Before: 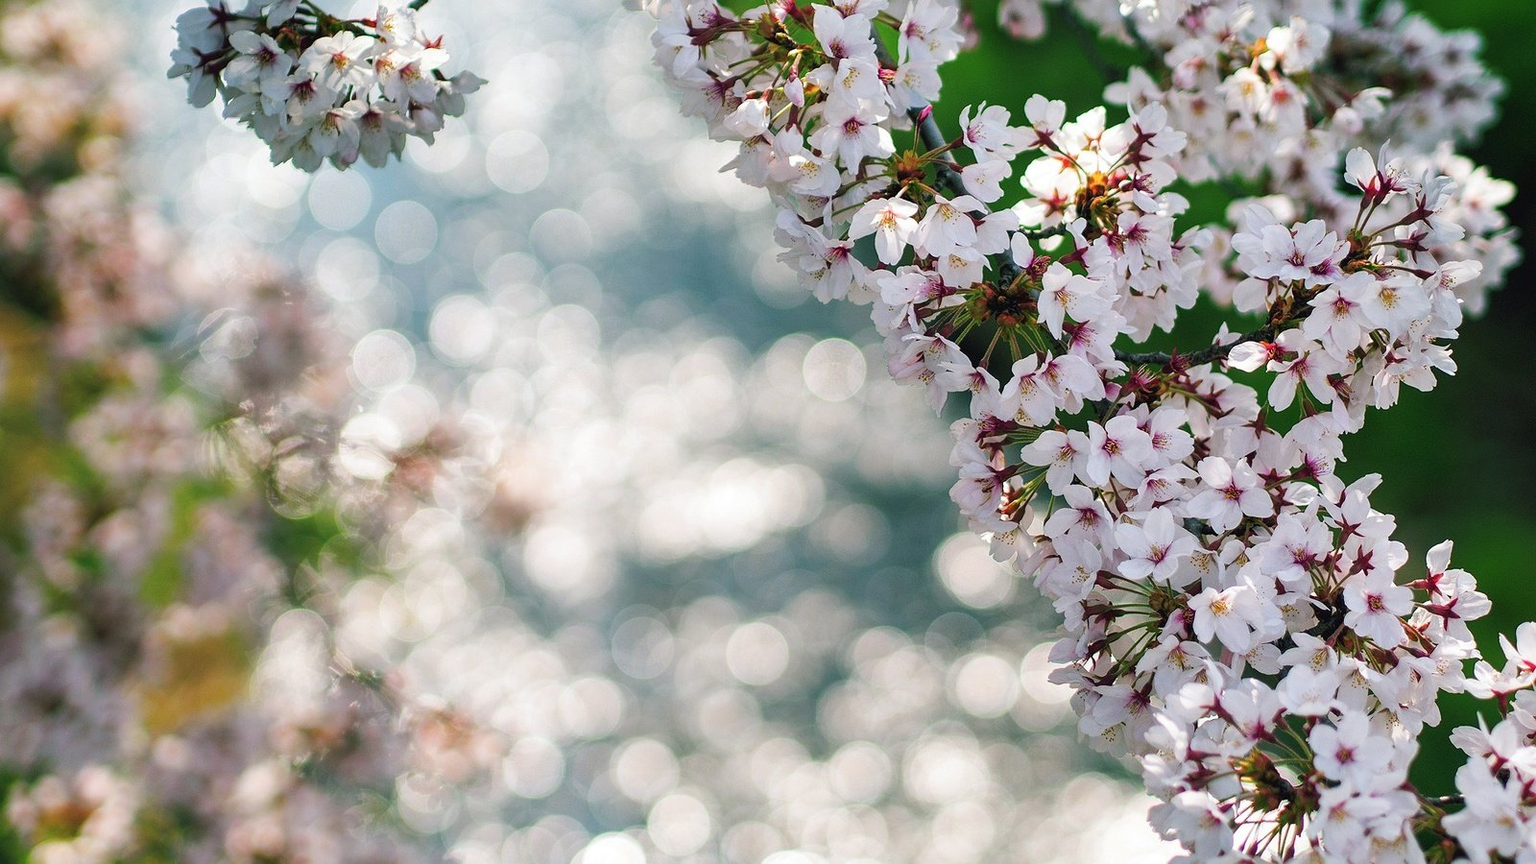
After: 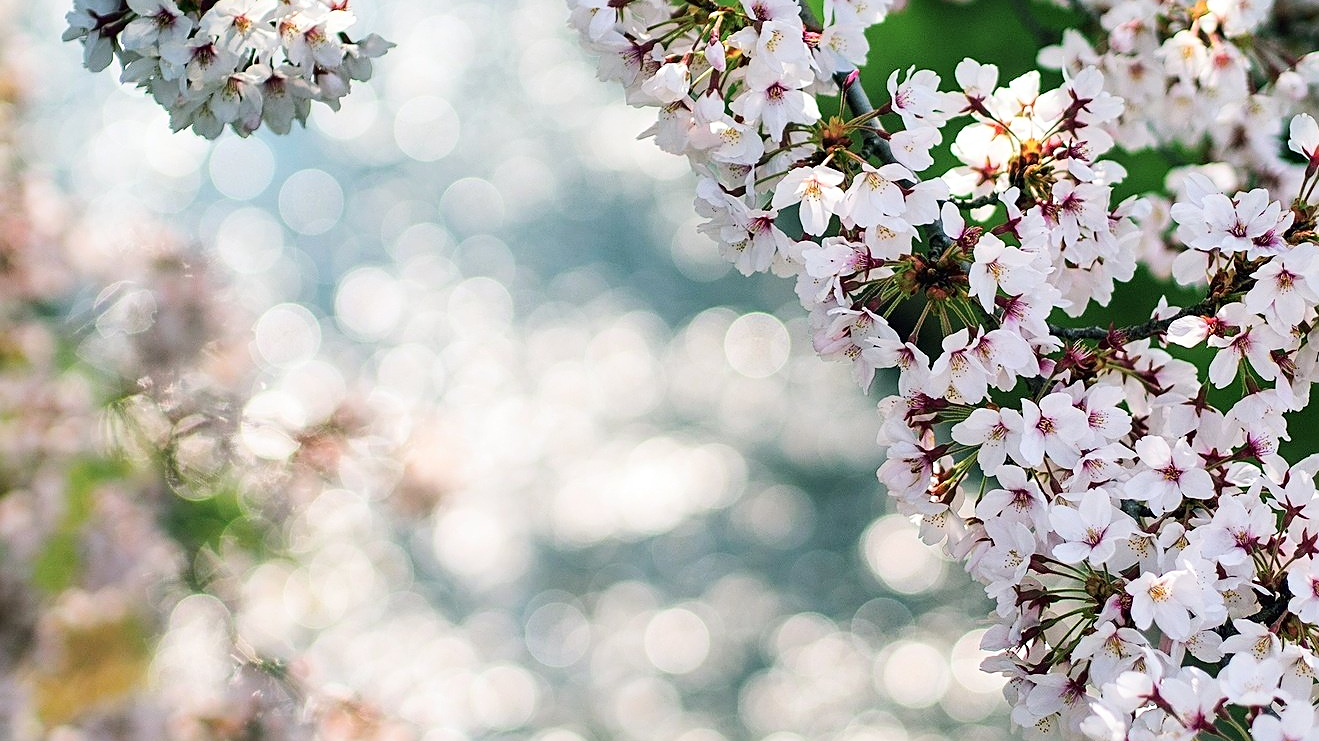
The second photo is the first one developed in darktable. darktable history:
sharpen: on, module defaults
tone equalizer: mask exposure compensation -0.499 EV
tone curve: curves: ch0 [(0, 0) (0.004, 0.001) (0.133, 0.112) (0.325, 0.362) (0.832, 0.893) (1, 1)], color space Lab, independent channels, preserve colors none
crop and rotate: left 7.034%, top 4.525%, right 10.509%, bottom 13.1%
